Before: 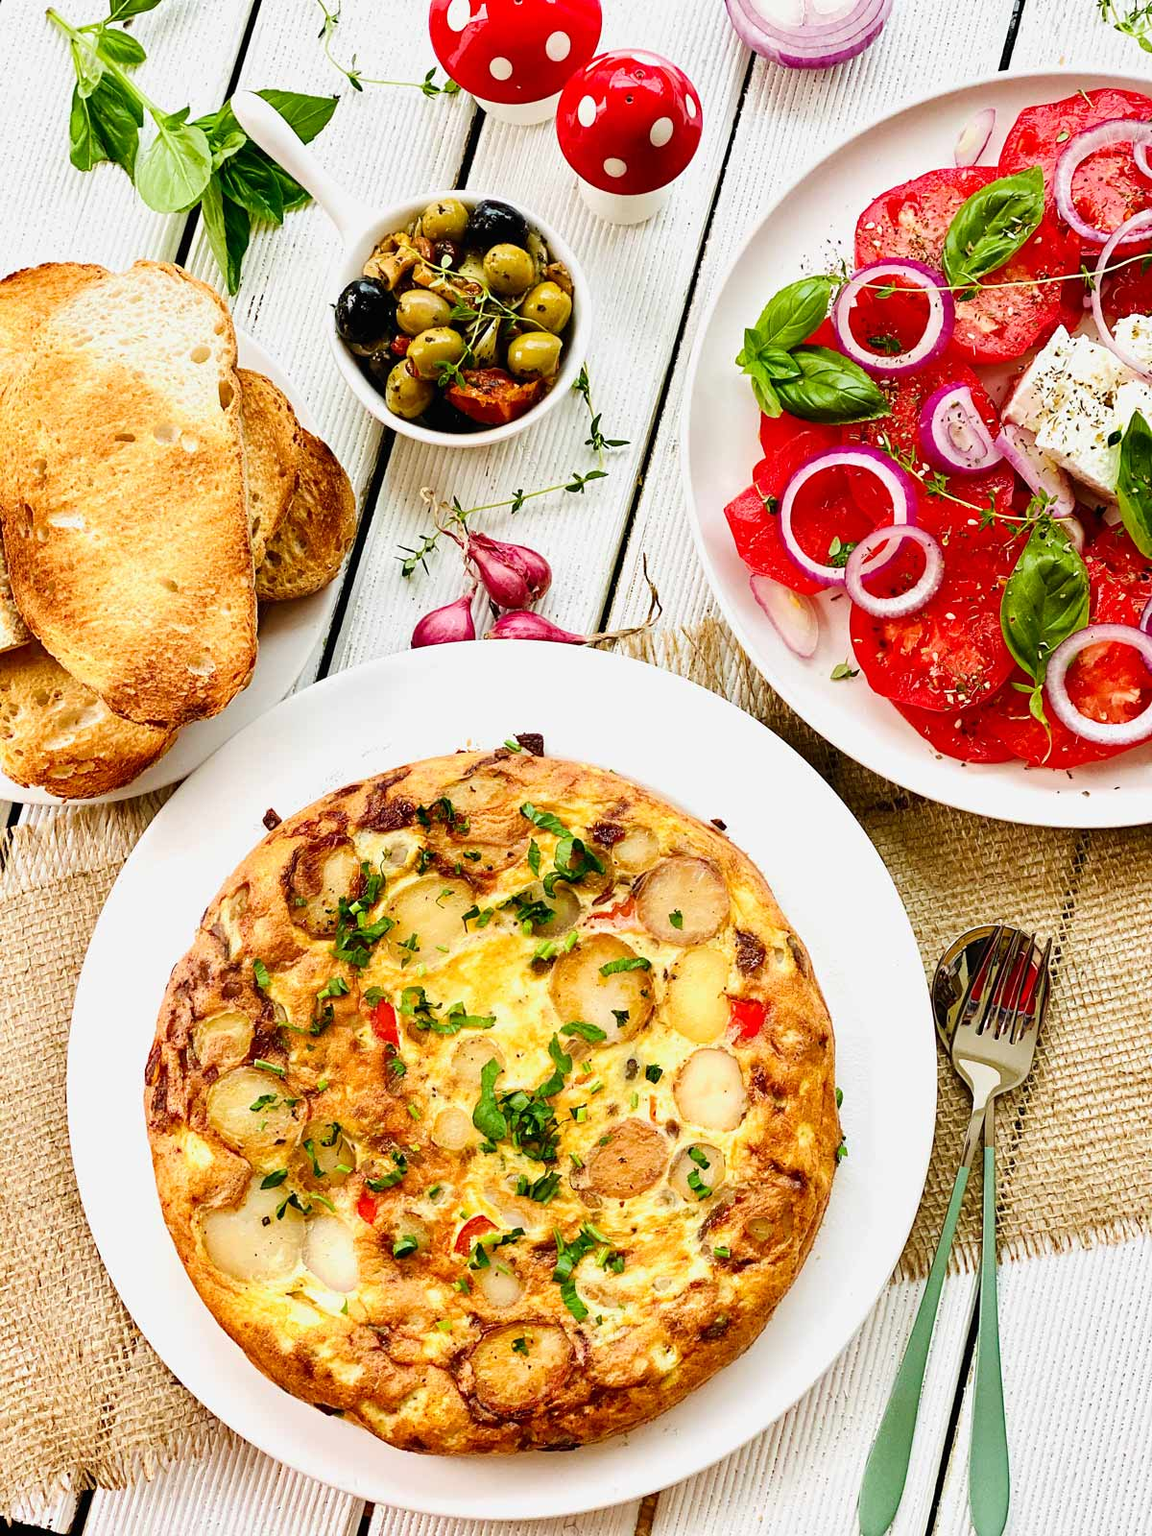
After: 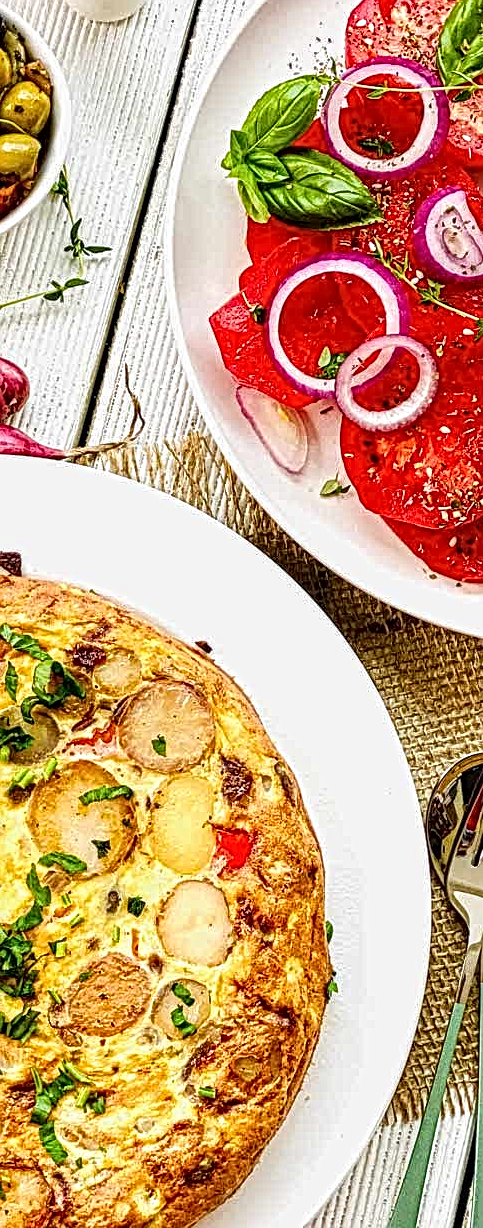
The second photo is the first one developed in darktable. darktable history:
crop: left 45.463%, top 13.31%, right 14.236%, bottom 9.926%
local contrast: mode bilateral grid, contrast 21, coarseness 3, detail 300%, midtone range 0.2
